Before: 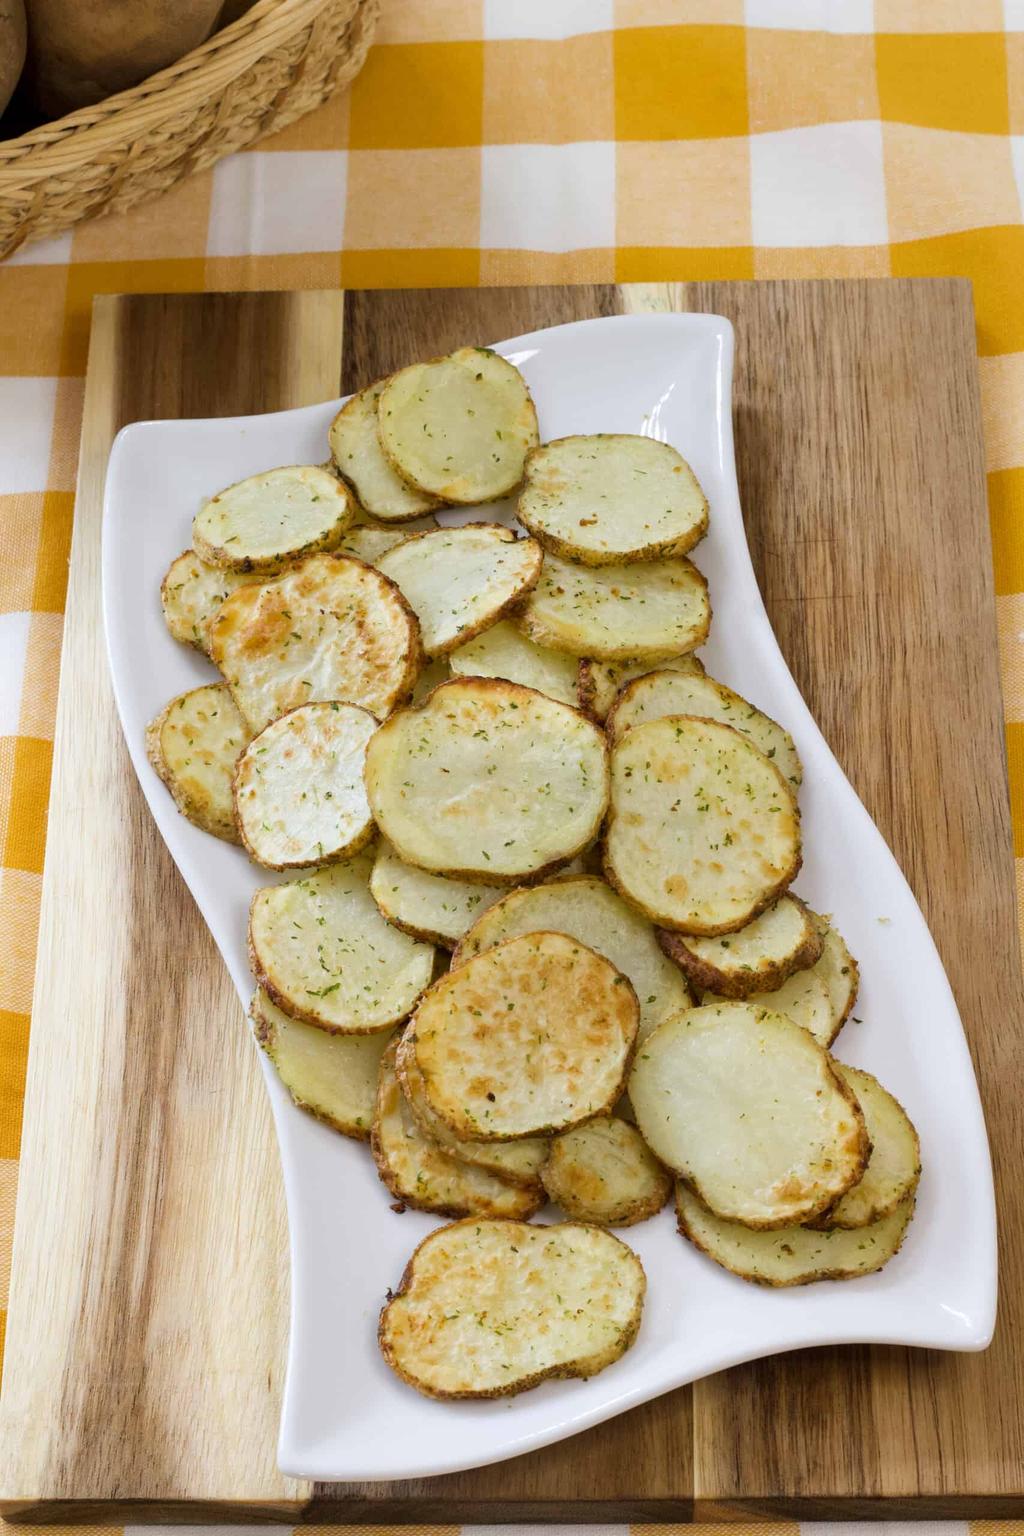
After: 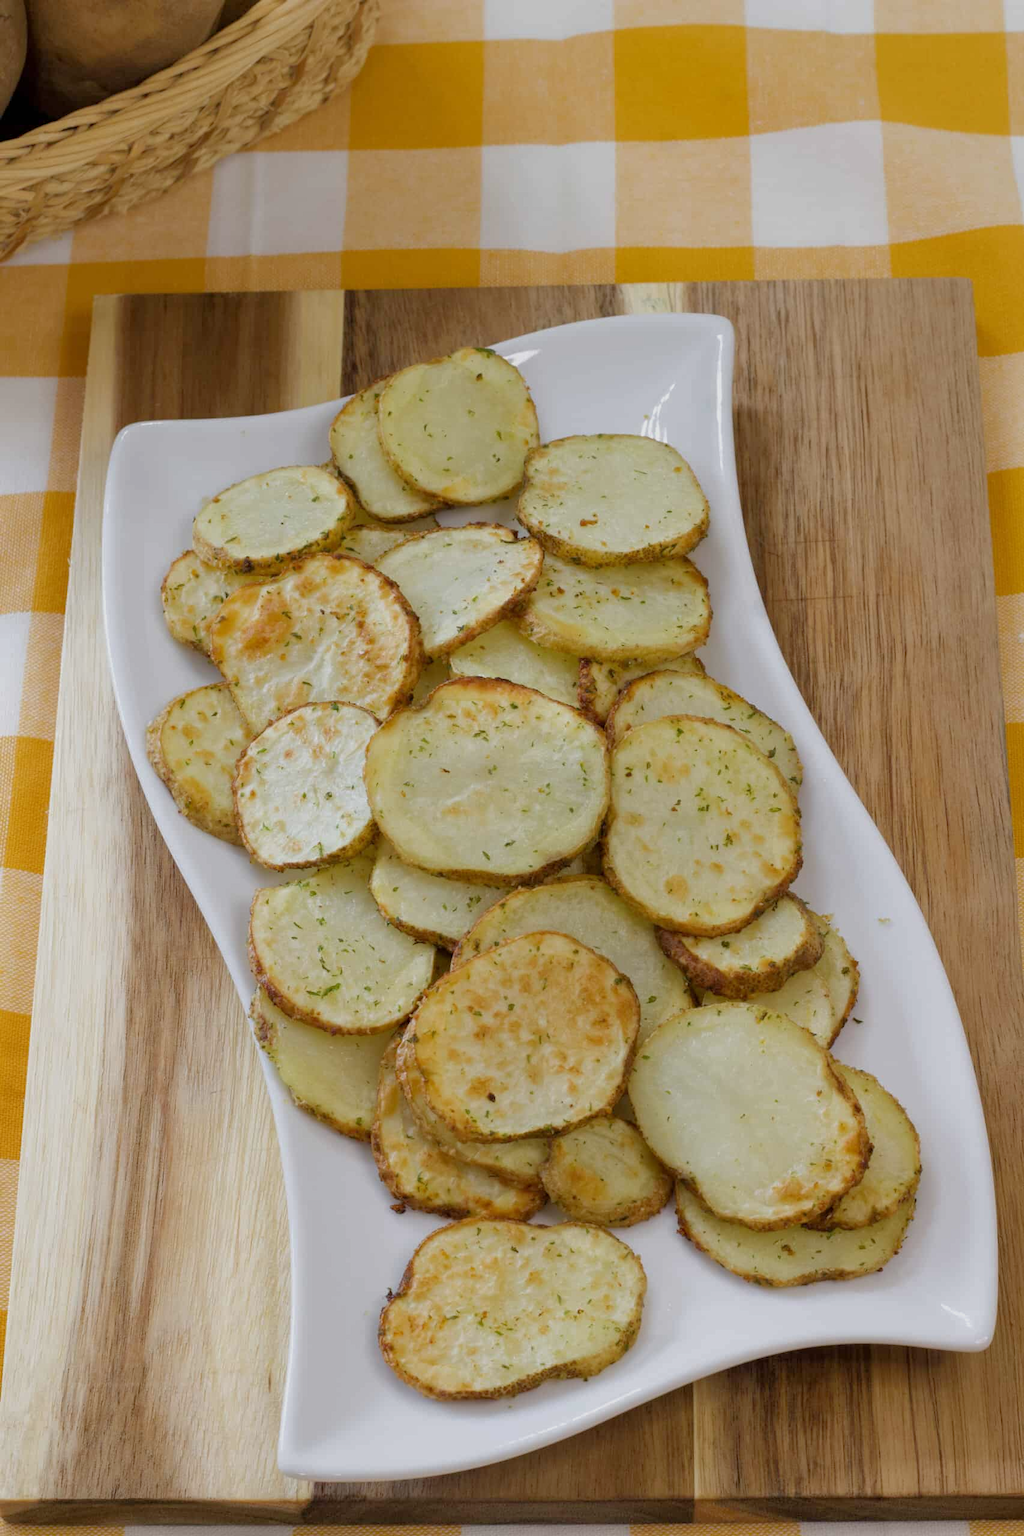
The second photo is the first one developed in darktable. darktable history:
tone equalizer: -8 EV 0.245 EV, -7 EV 0.43 EV, -6 EV 0.423 EV, -5 EV 0.213 EV, -3 EV -0.273 EV, -2 EV -0.44 EV, -1 EV -0.43 EV, +0 EV -0.281 EV, edges refinement/feathering 500, mask exposure compensation -1.57 EV, preserve details no
